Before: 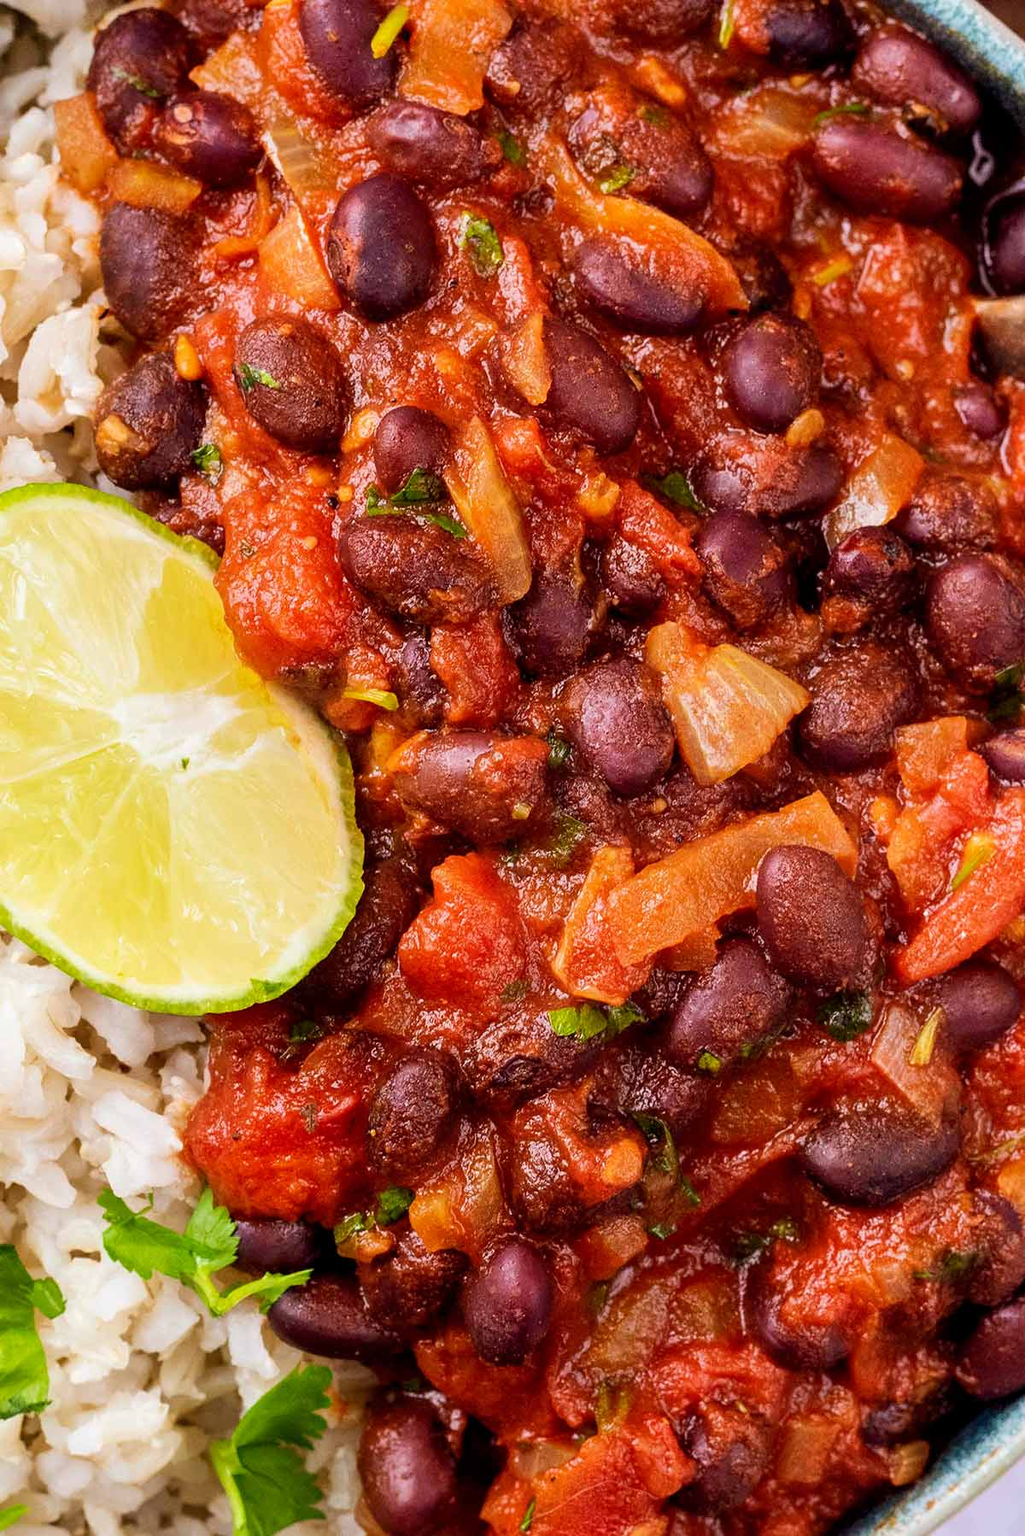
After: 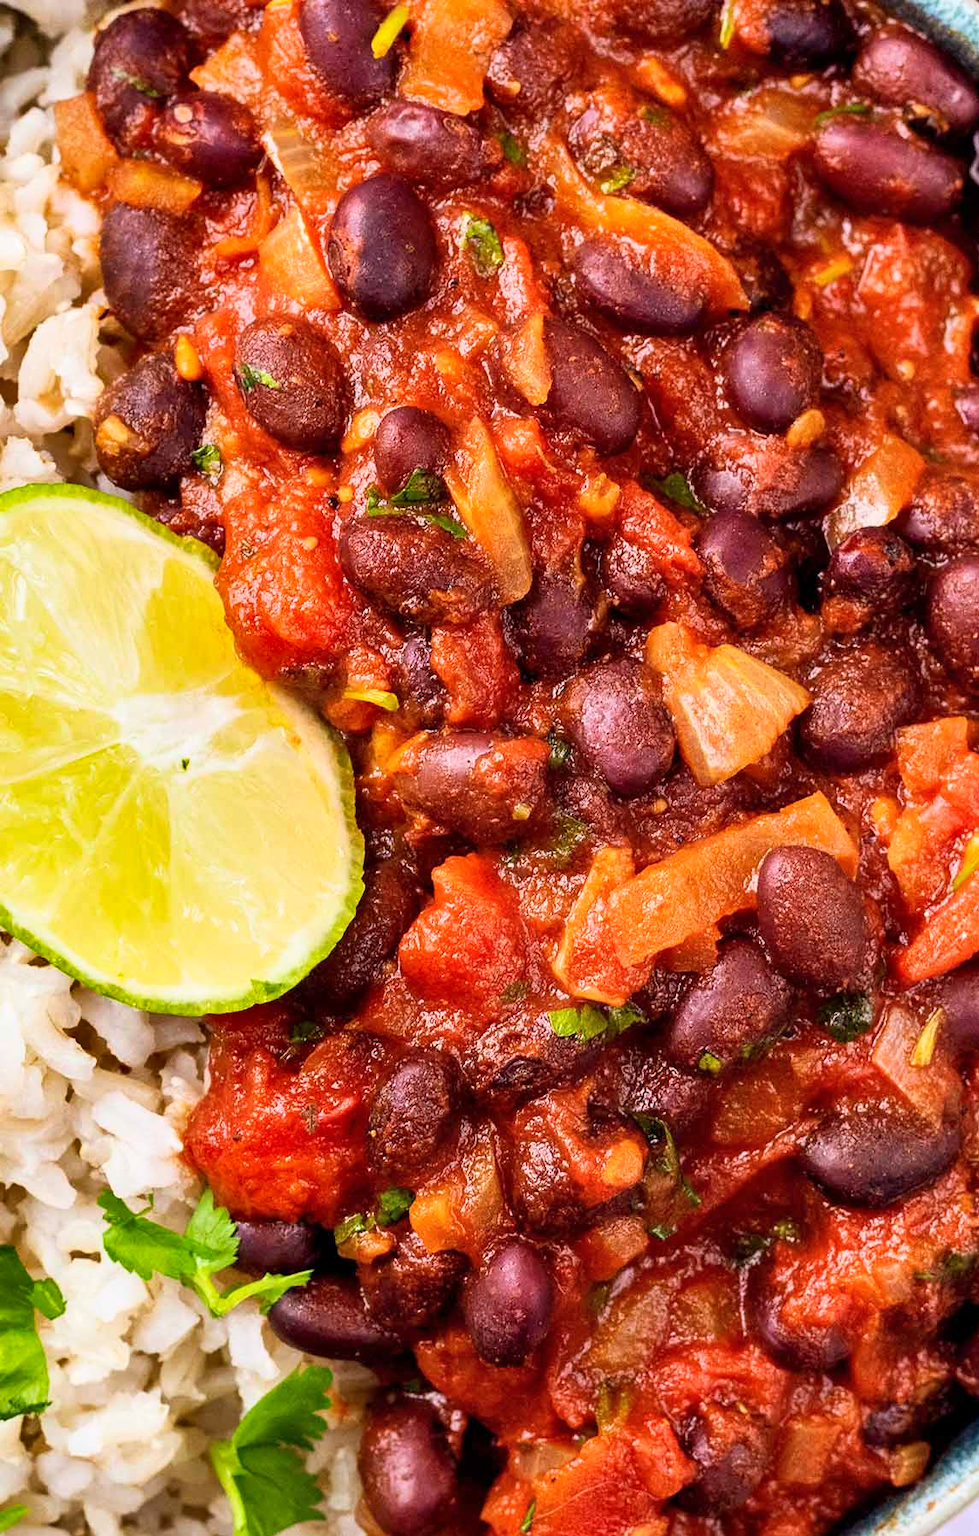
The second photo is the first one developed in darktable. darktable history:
shadows and highlights: shadows 39.9, highlights -52.23, low approximation 0.01, soften with gaussian
base curve: curves: ch0 [(0, 0) (0.666, 0.806) (1, 1)]
crop: right 4.475%, bottom 0.034%
